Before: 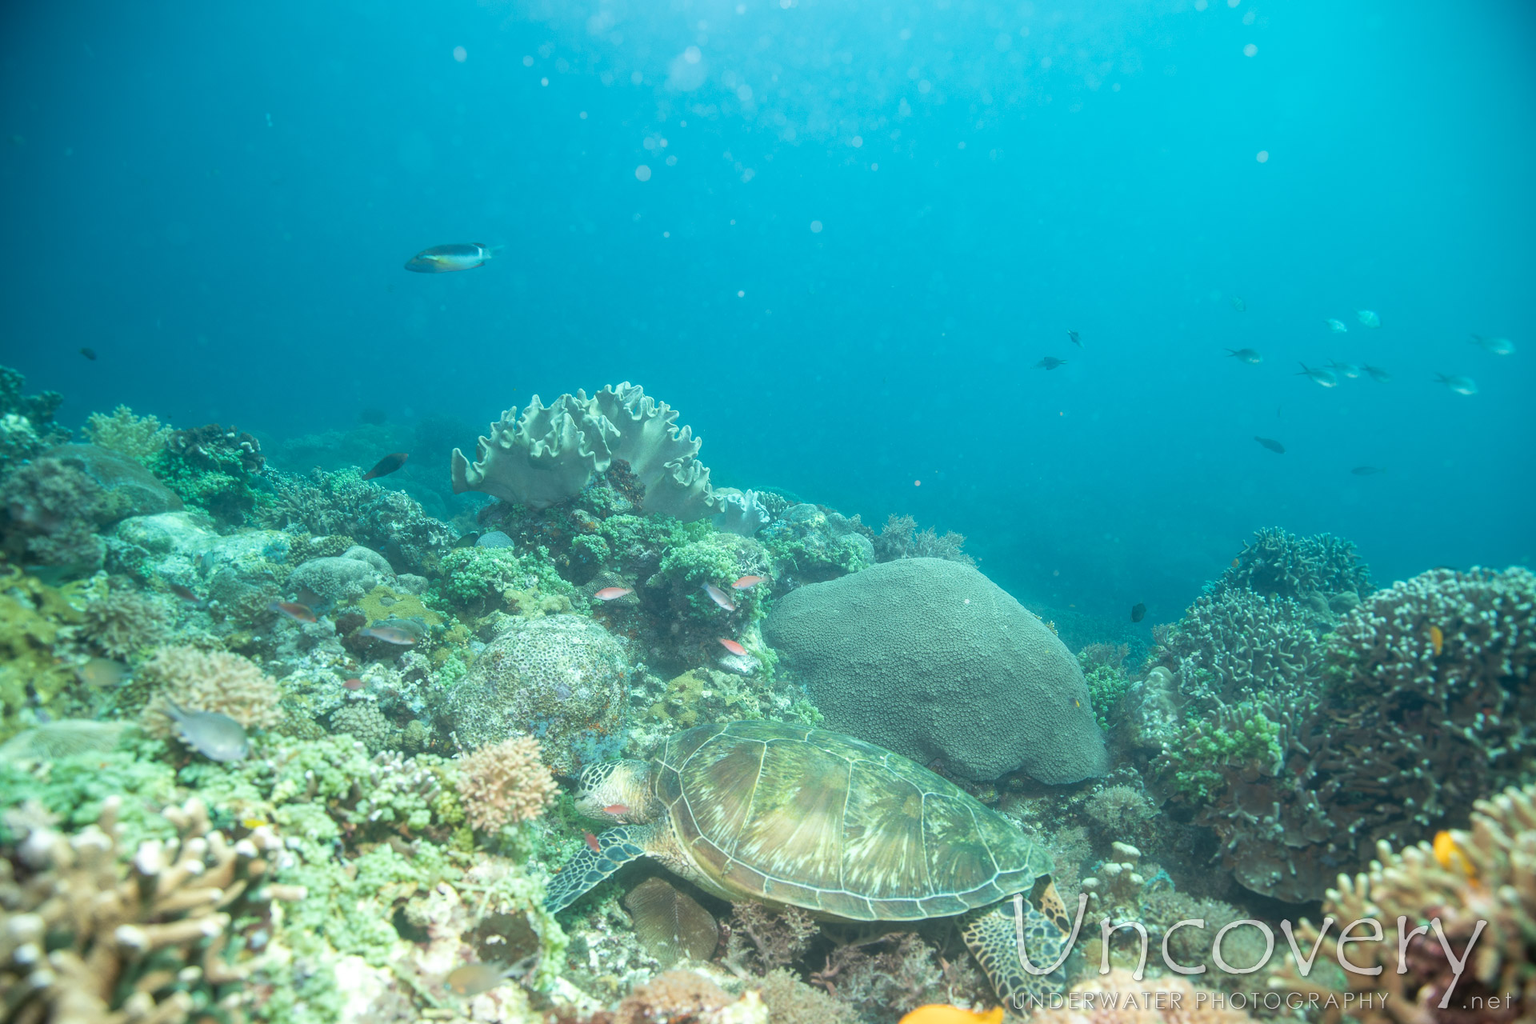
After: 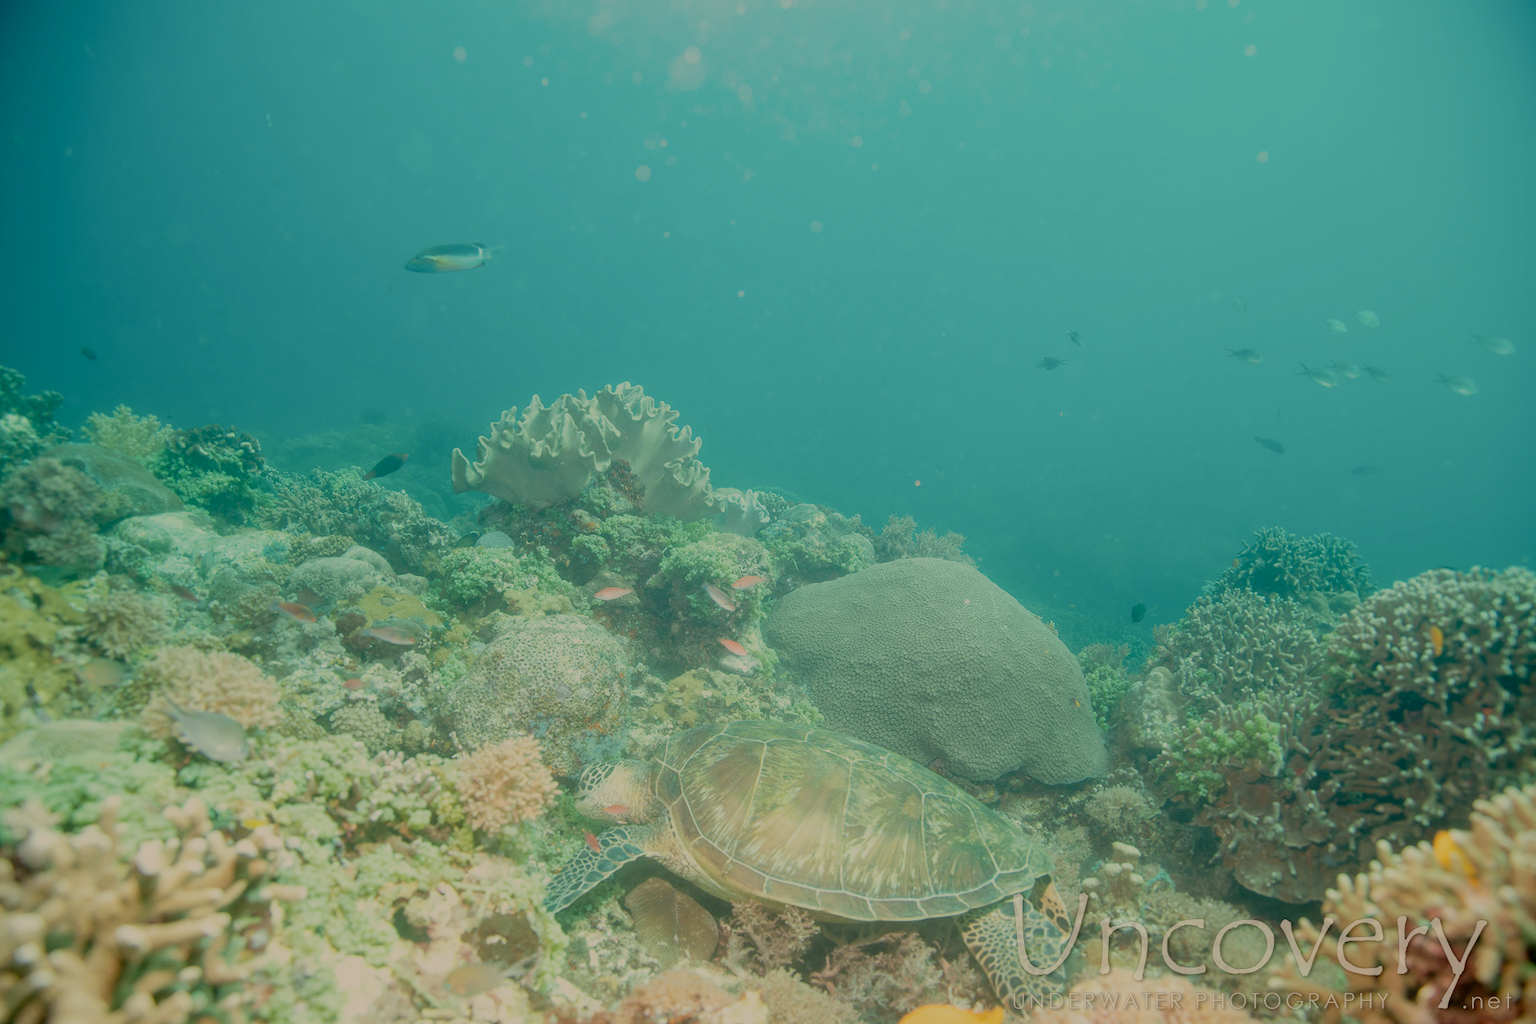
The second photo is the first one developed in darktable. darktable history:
white balance: red 1.138, green 0.996, blue 0.812
filmic rgb: black relative exposure -7 EV, white relative exposure 6 EV, threshold 3 EV, target black luminance 0%, hardness 2.73, latitude 61.22%, contrast 0.691, highlights saturation mix 10%, shadows ↔ highlights balance -0.073%, preserve chrominance no, color science v4 (2020), iterations of high-quality reconstruction 10, contrast in shadows soft, contrast in highlights soft, enable highlight reconstruction true
